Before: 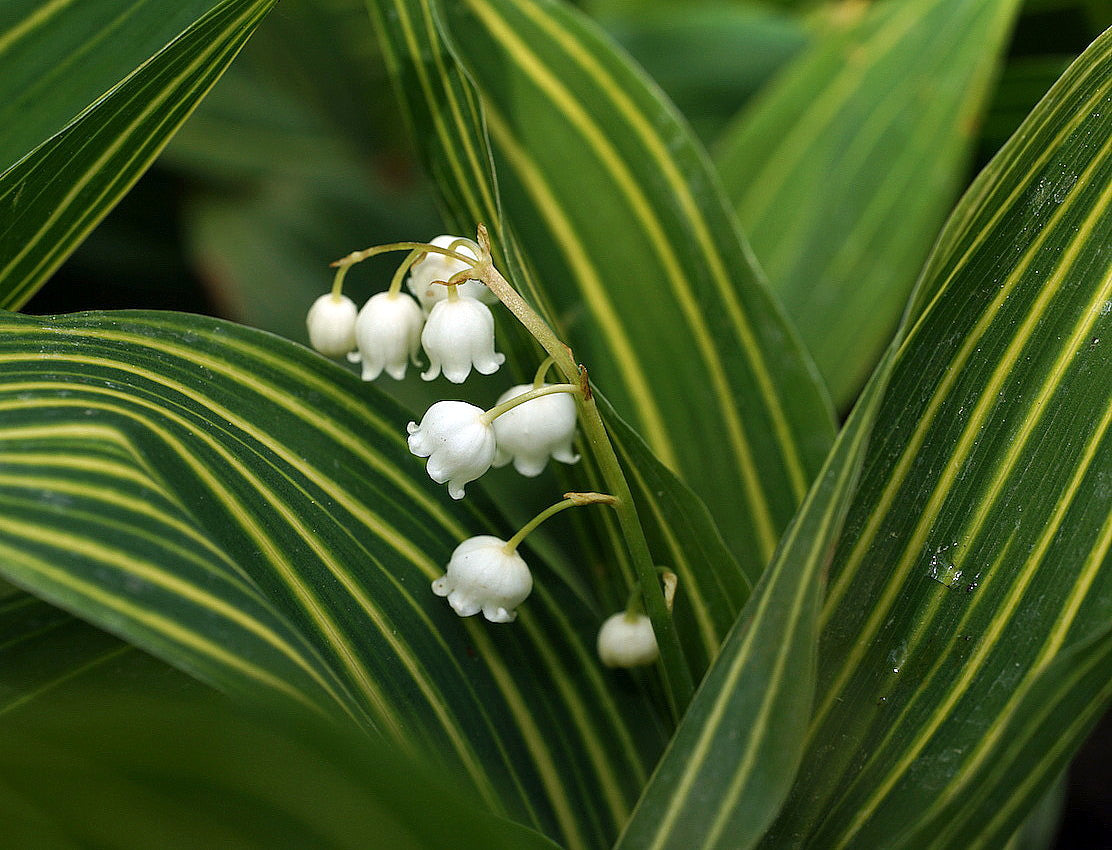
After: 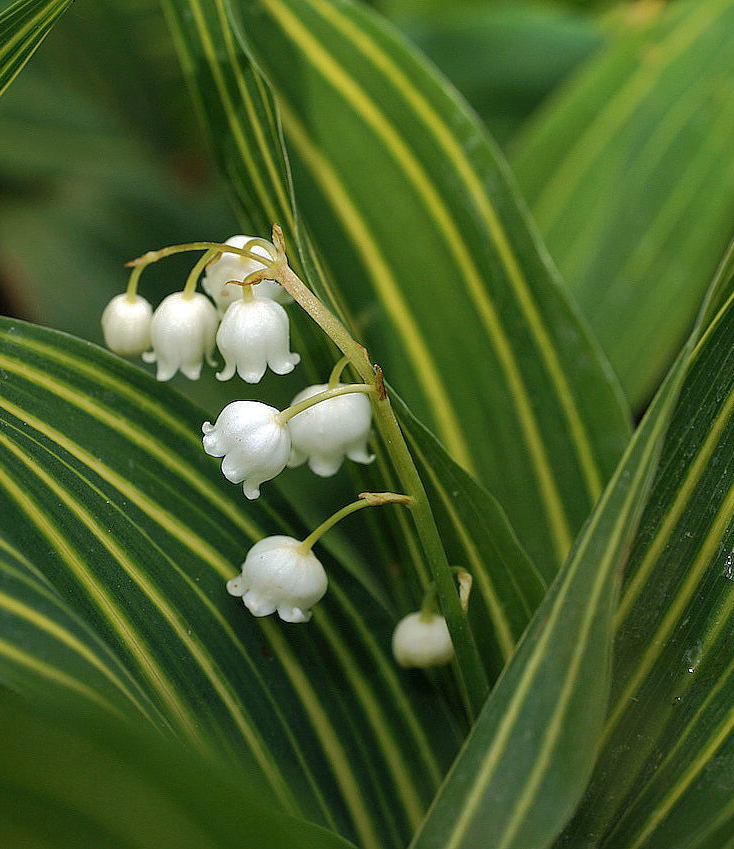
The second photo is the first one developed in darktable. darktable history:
crop and rotate: left 18.442%, right 15.508%
shadows and highlights: shadows 40, highlights -60
